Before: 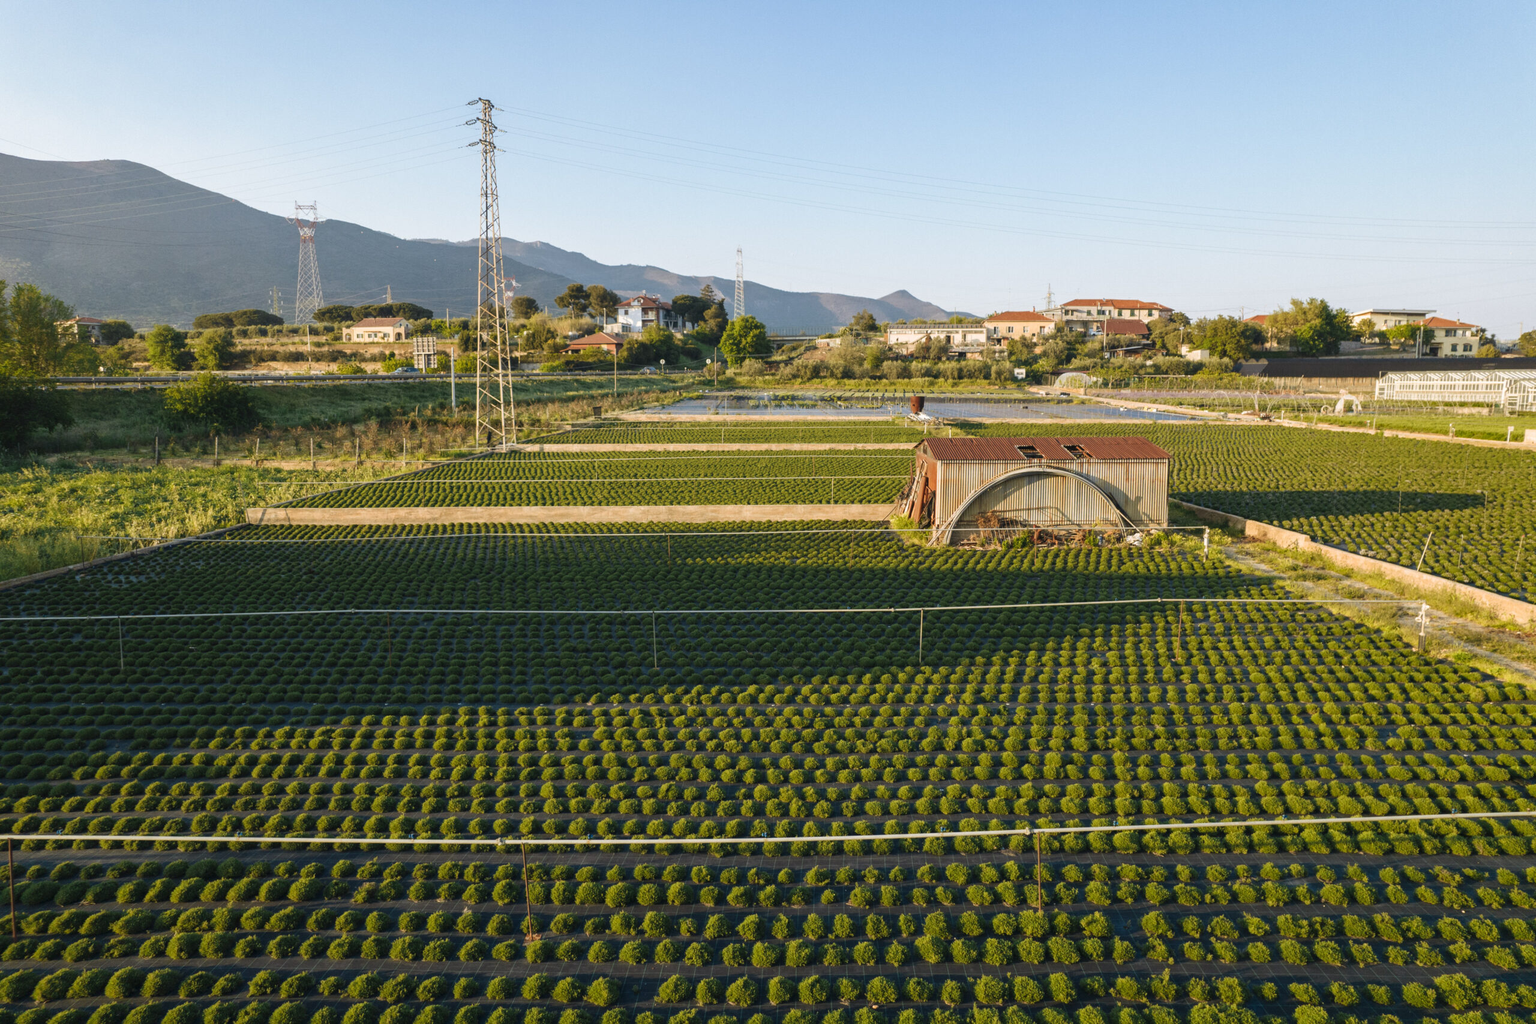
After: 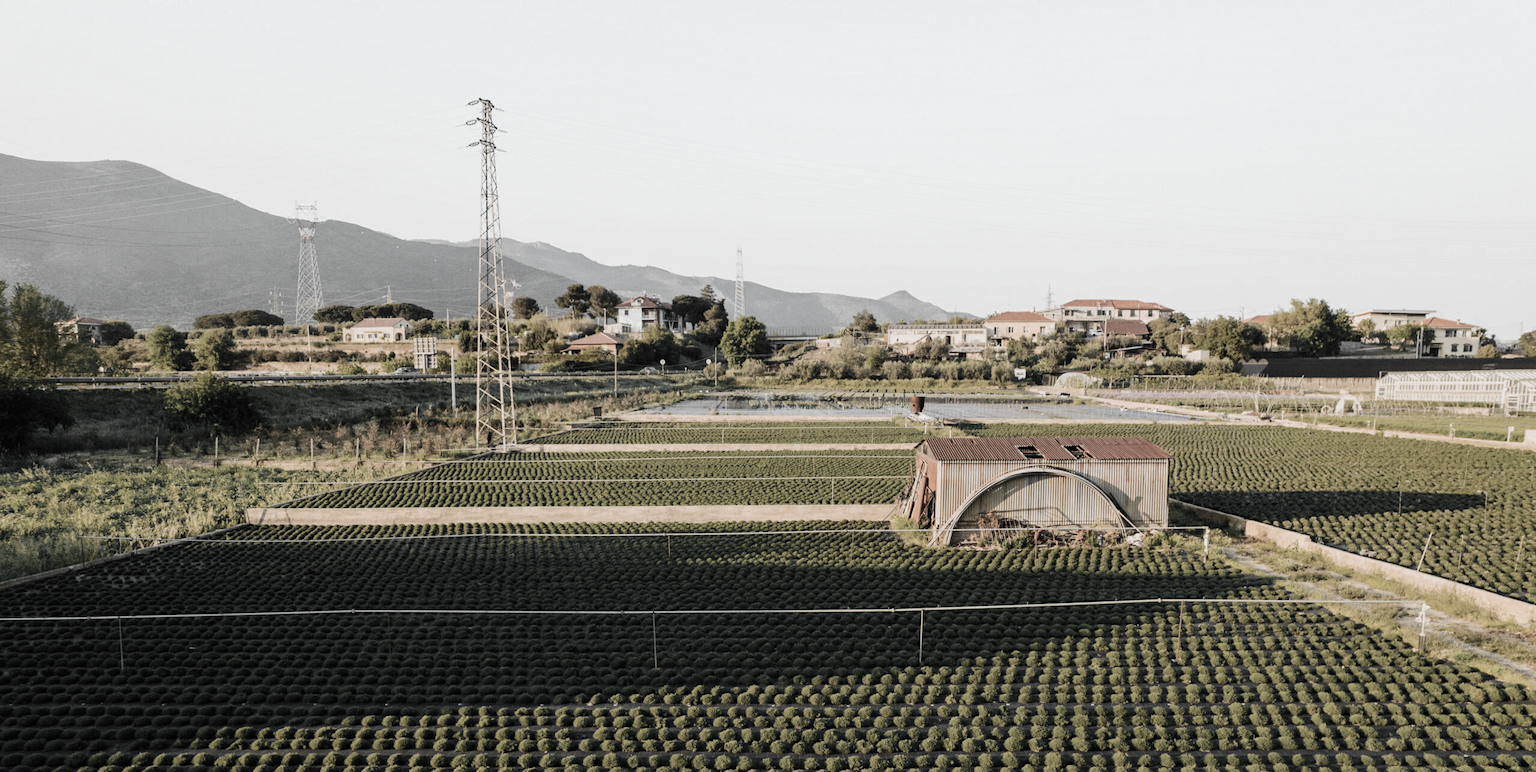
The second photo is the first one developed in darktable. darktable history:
crop: bottom 24.541%
filmic rgb: black relative exposure -7.65 EV, white relative exposure 4.56 EV, hardness 3.61, iterations of high-quality reconstruction 0, contrast in shadows safe
contrast brightness saturation: contrast 0.236, brightness 0.087
color zones: curves: ch0 [(0, 0.613) (0.01, 0.613) (0.245, 0.448) (0.498, 0.529) (0.642, 0.665) (0.879, 0.777) (0.99, 0.613)]; ch1 [(0, 0.035) (0.121, 0.189) (0.259, 0.197) (0.415, 0.061) (0.589, 0.022) (0.732, 0.022) (0.857, 0.026) (0.991, 0.053)]
